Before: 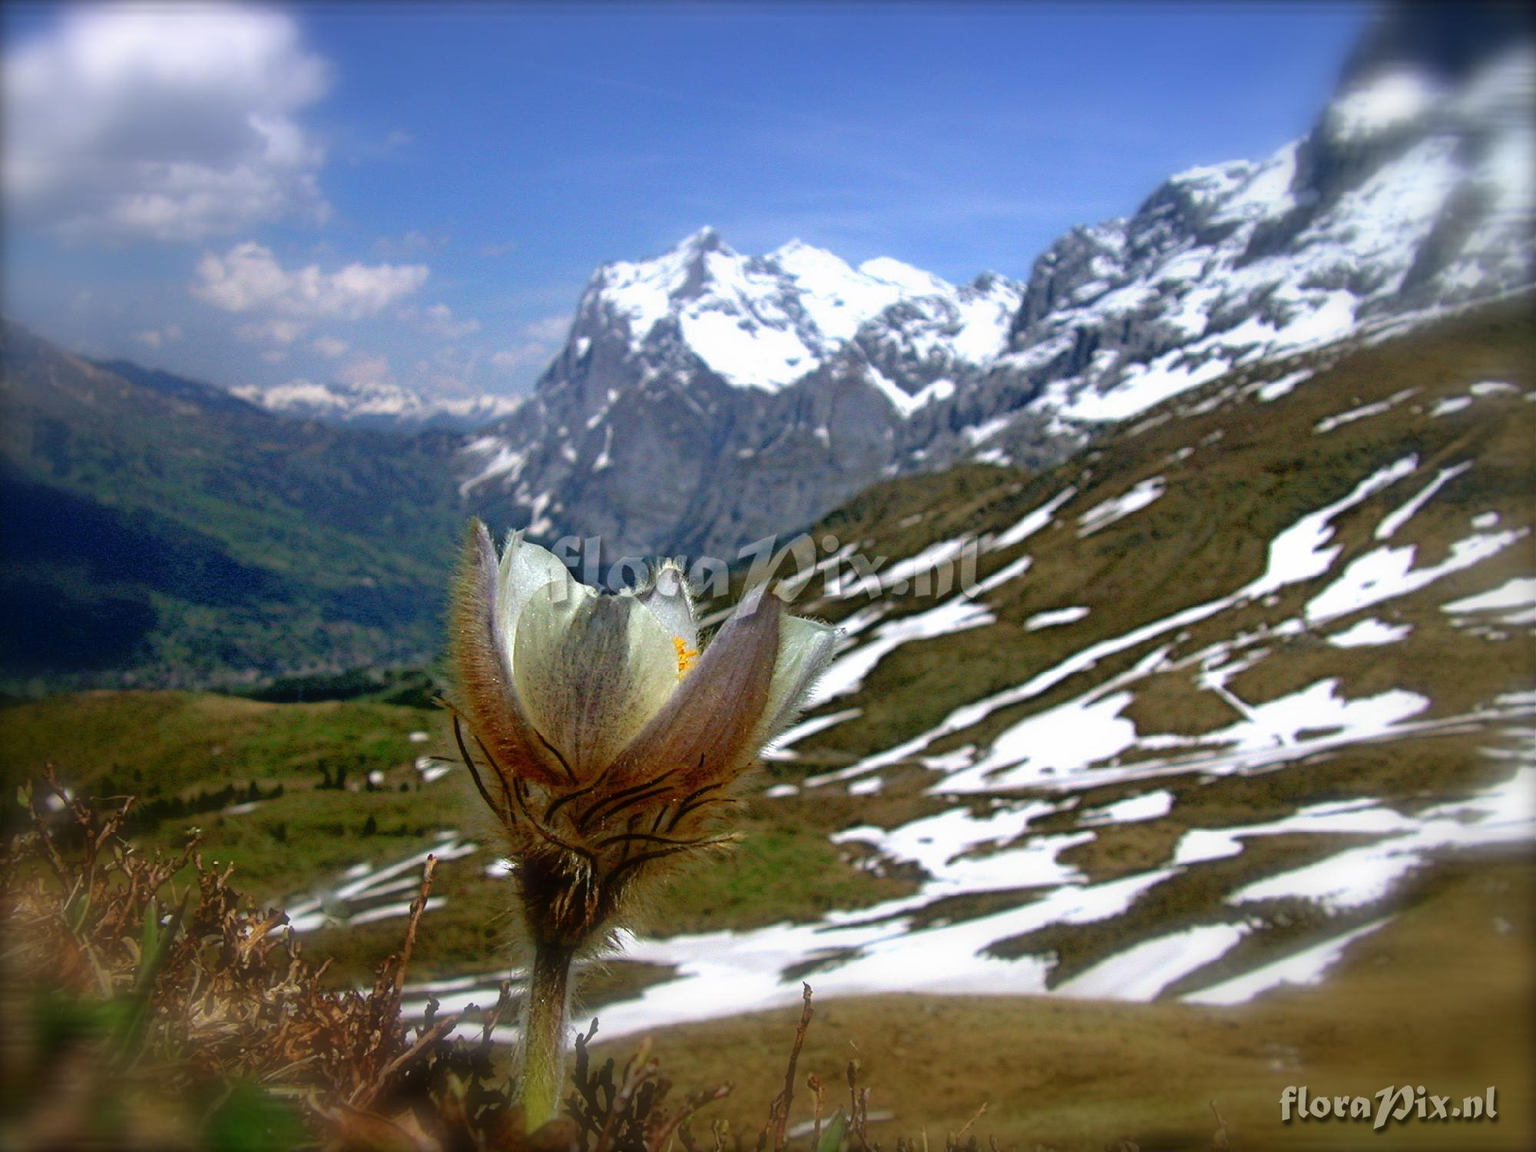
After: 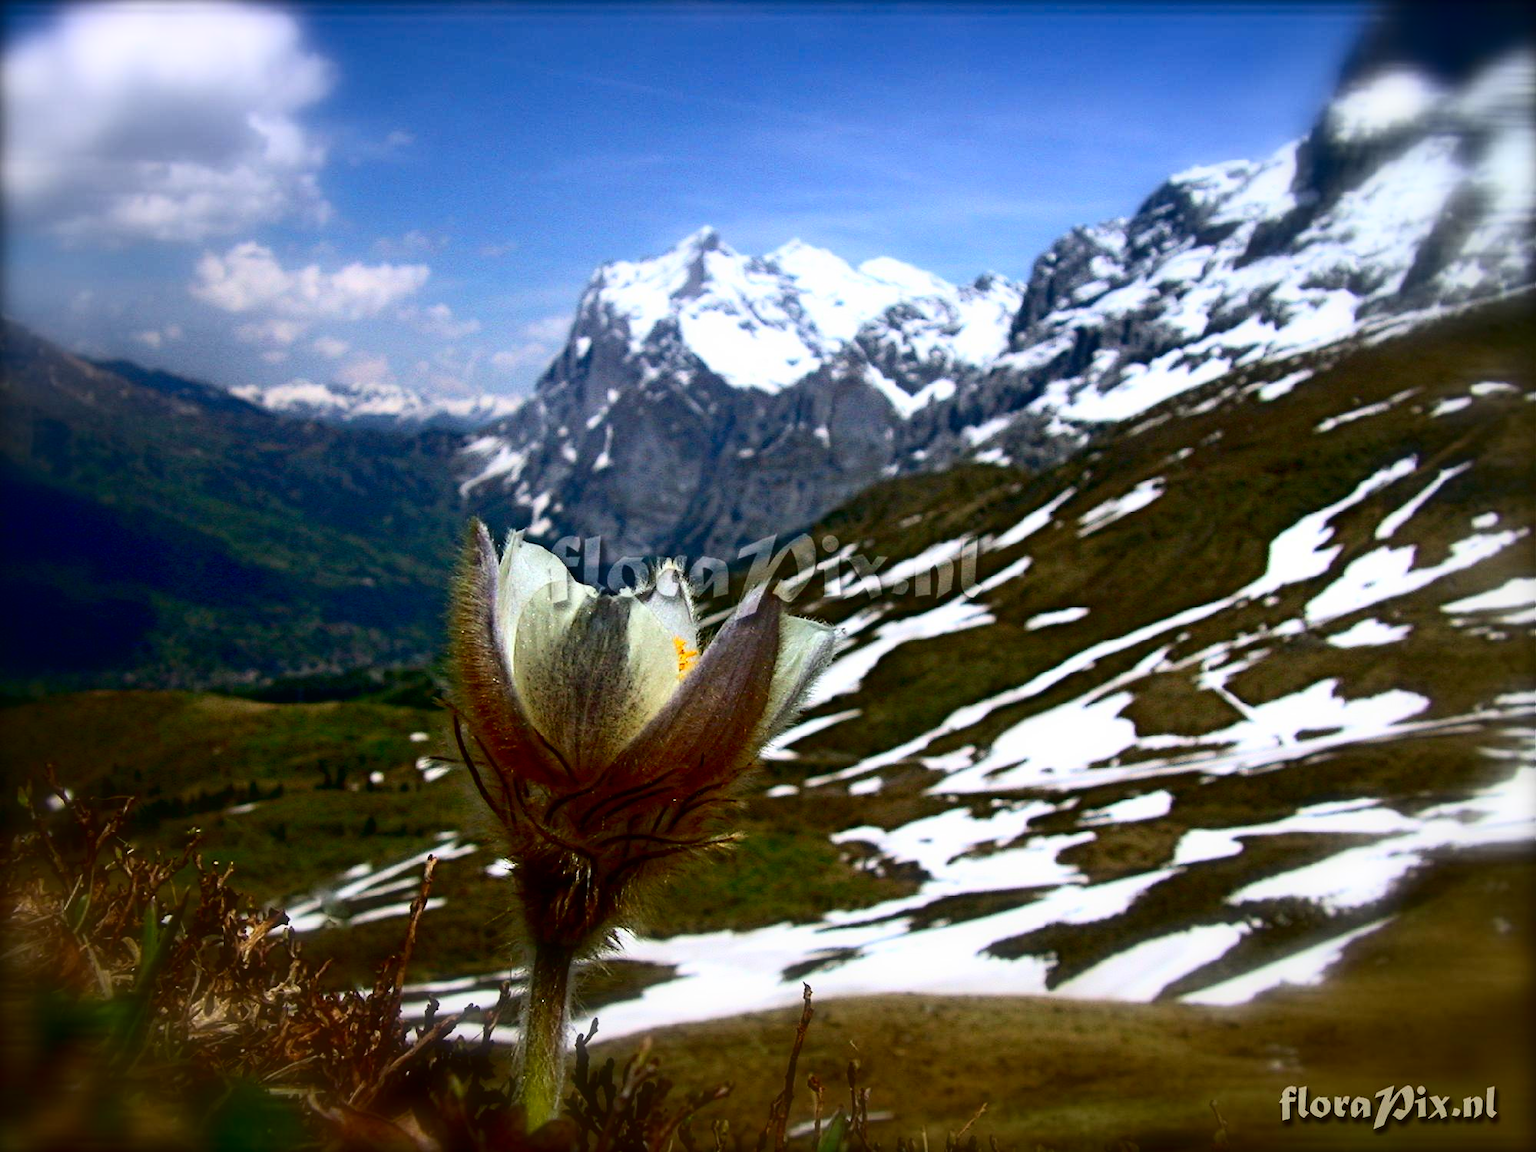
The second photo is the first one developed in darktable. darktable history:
contrast brightness saturation: contrast 0.32, brightness -0.08, saturation 0.17
